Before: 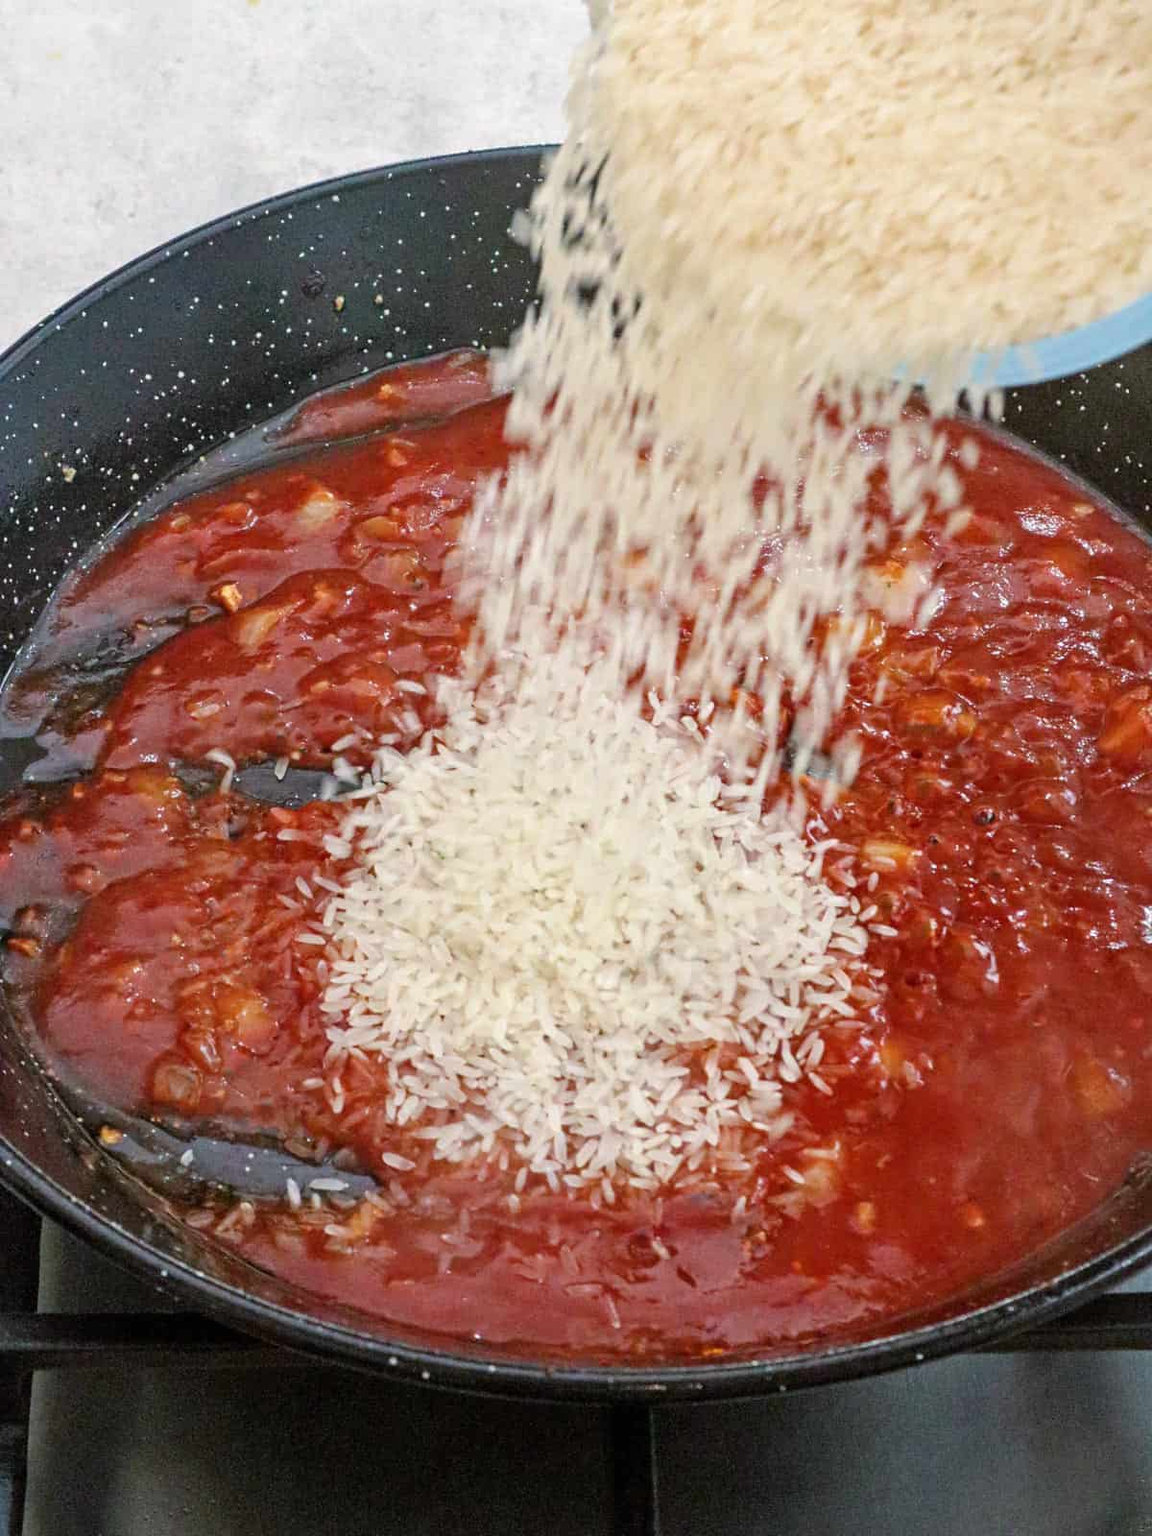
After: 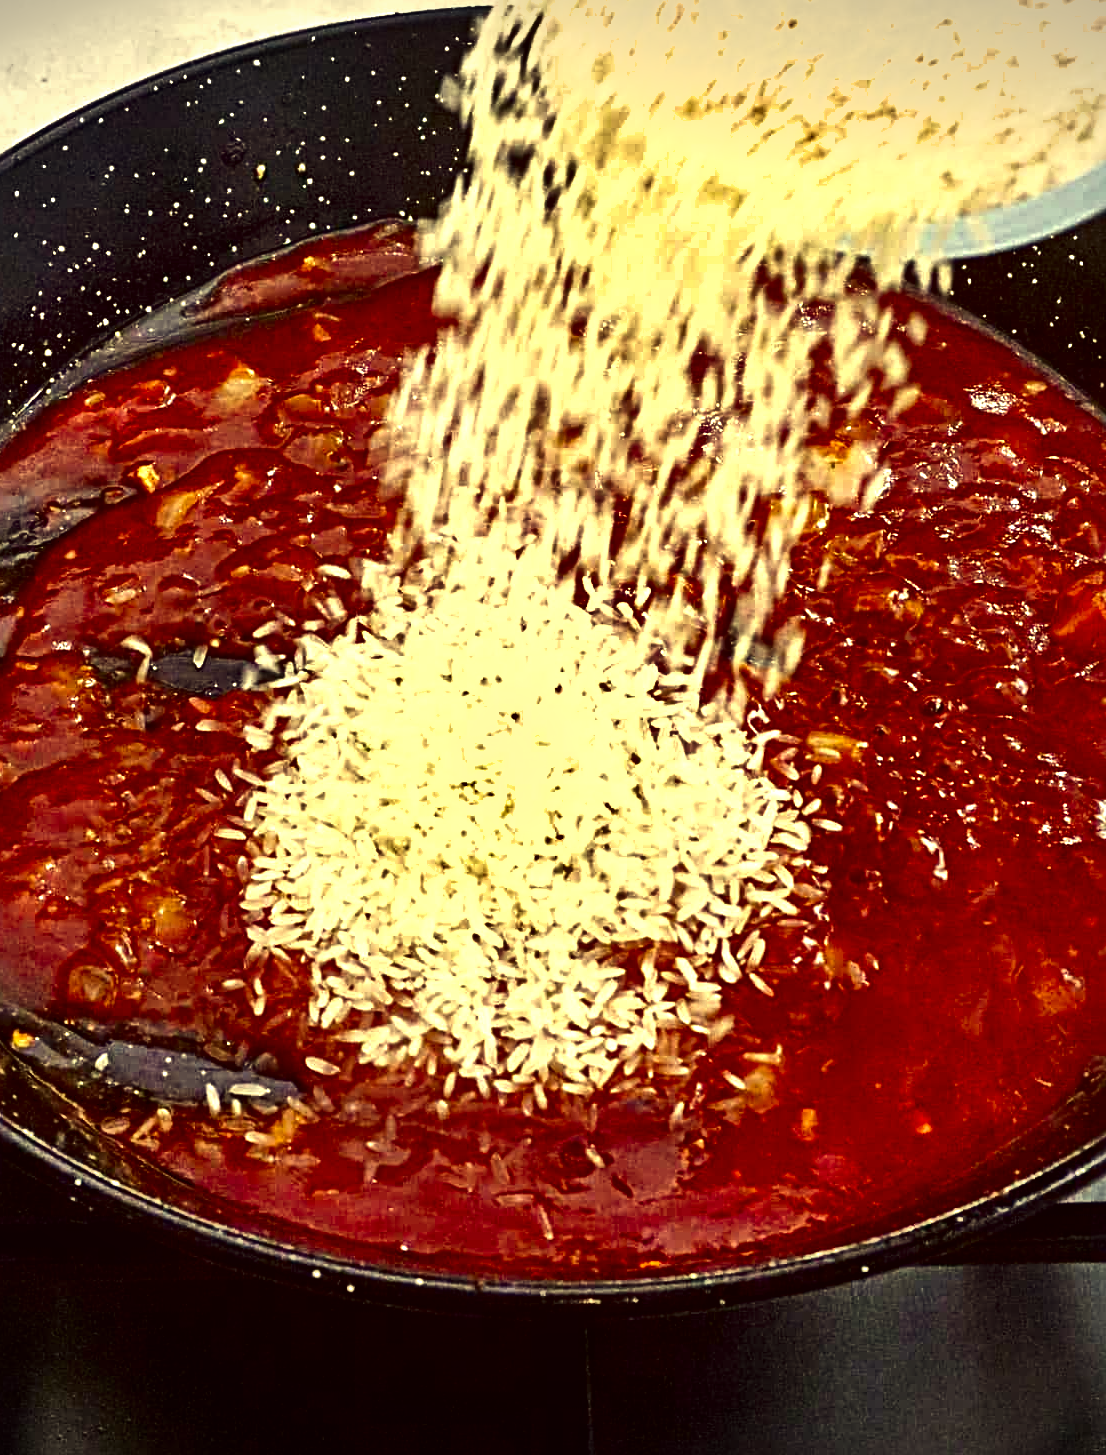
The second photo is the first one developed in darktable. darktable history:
crop and rotate: left 7.812%, top 9.031%
vignetting: fall-off start 97.16%, width/height ratio 1.187, unbound false
tone equalizer: -8 EV -0.72 EV, -7 EV -0.736 EV, -6 EV -0.571 EV, -5 EV -0.401 EV, -3 EV 0.384 EV, -2 EV 0.6 EV, -1 EV 0.697 EV, +0 EV 0.728 EV
sharpen: radius 4.842
shadows and highlights: soften with gaussian
contrast brightness saturation: brightness -0.505
color correction: highlights a* -0.408, highlights b* 39.65, shadows a* 9.53, shadows b* -0.201
